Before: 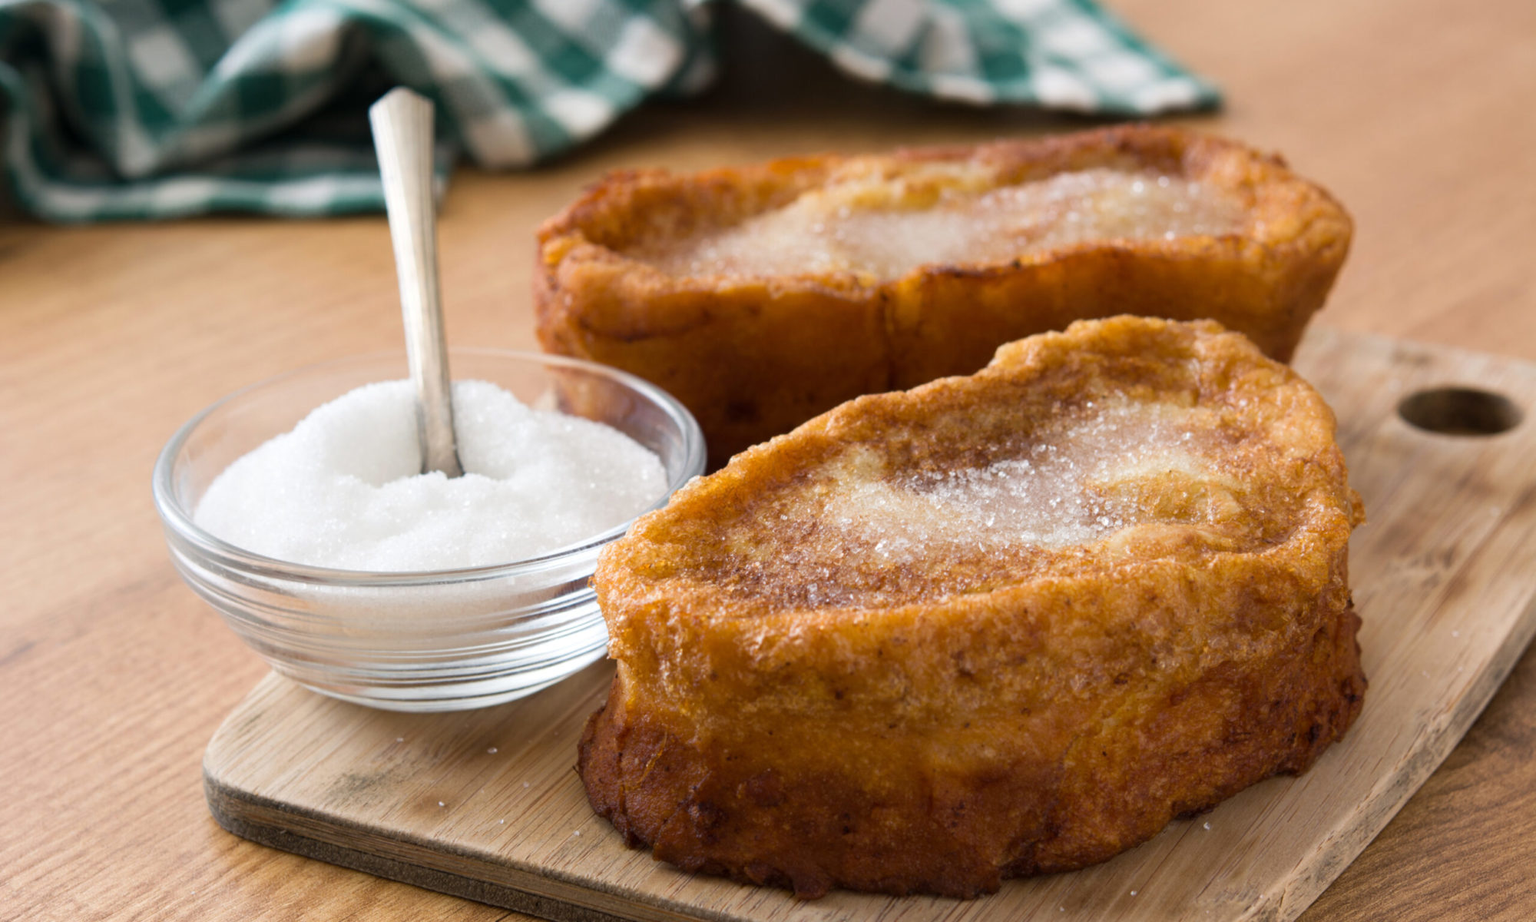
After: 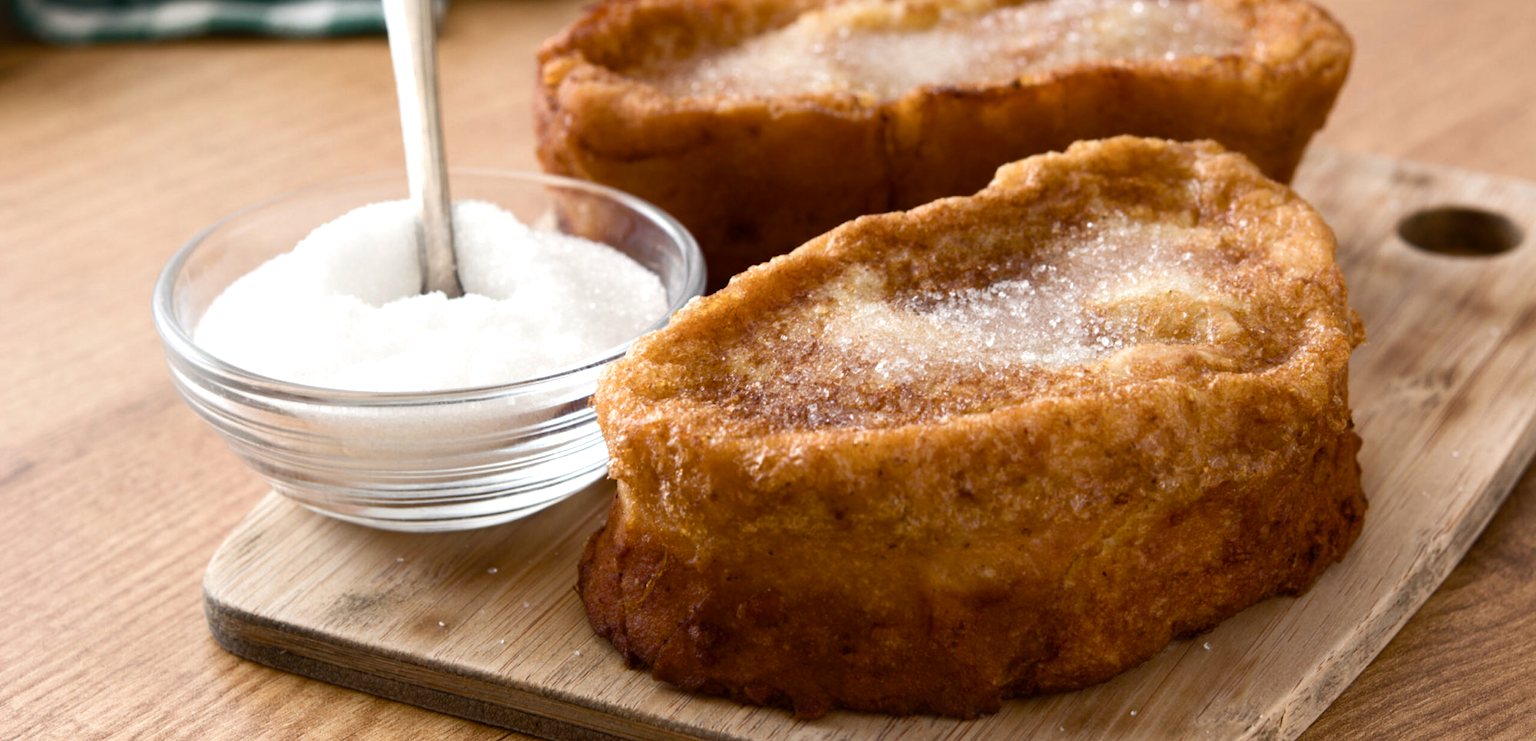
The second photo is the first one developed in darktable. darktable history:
color balance rgb: power › luminance -3.973%, power › chroma 0.553%, power › hue 43.17°, linear chroma grading › shadows -1.601%, linear chroma grading › highlights -14.022%, linear chroma grading › global chroma -9.779%, linear chroma grading › mid-tones -10.021%, perceptual saturation grading › global saturation 27.595%, perceptual saturation grading › highlights -25.024%, perceptual saturation grading › shadows 25.821%, perceptual brilliance grading › global brilliance 14.71%, perceptual brilliance grading › shadows -35.759%, contrast -10.333%
crop and rotate: top 19.562%
